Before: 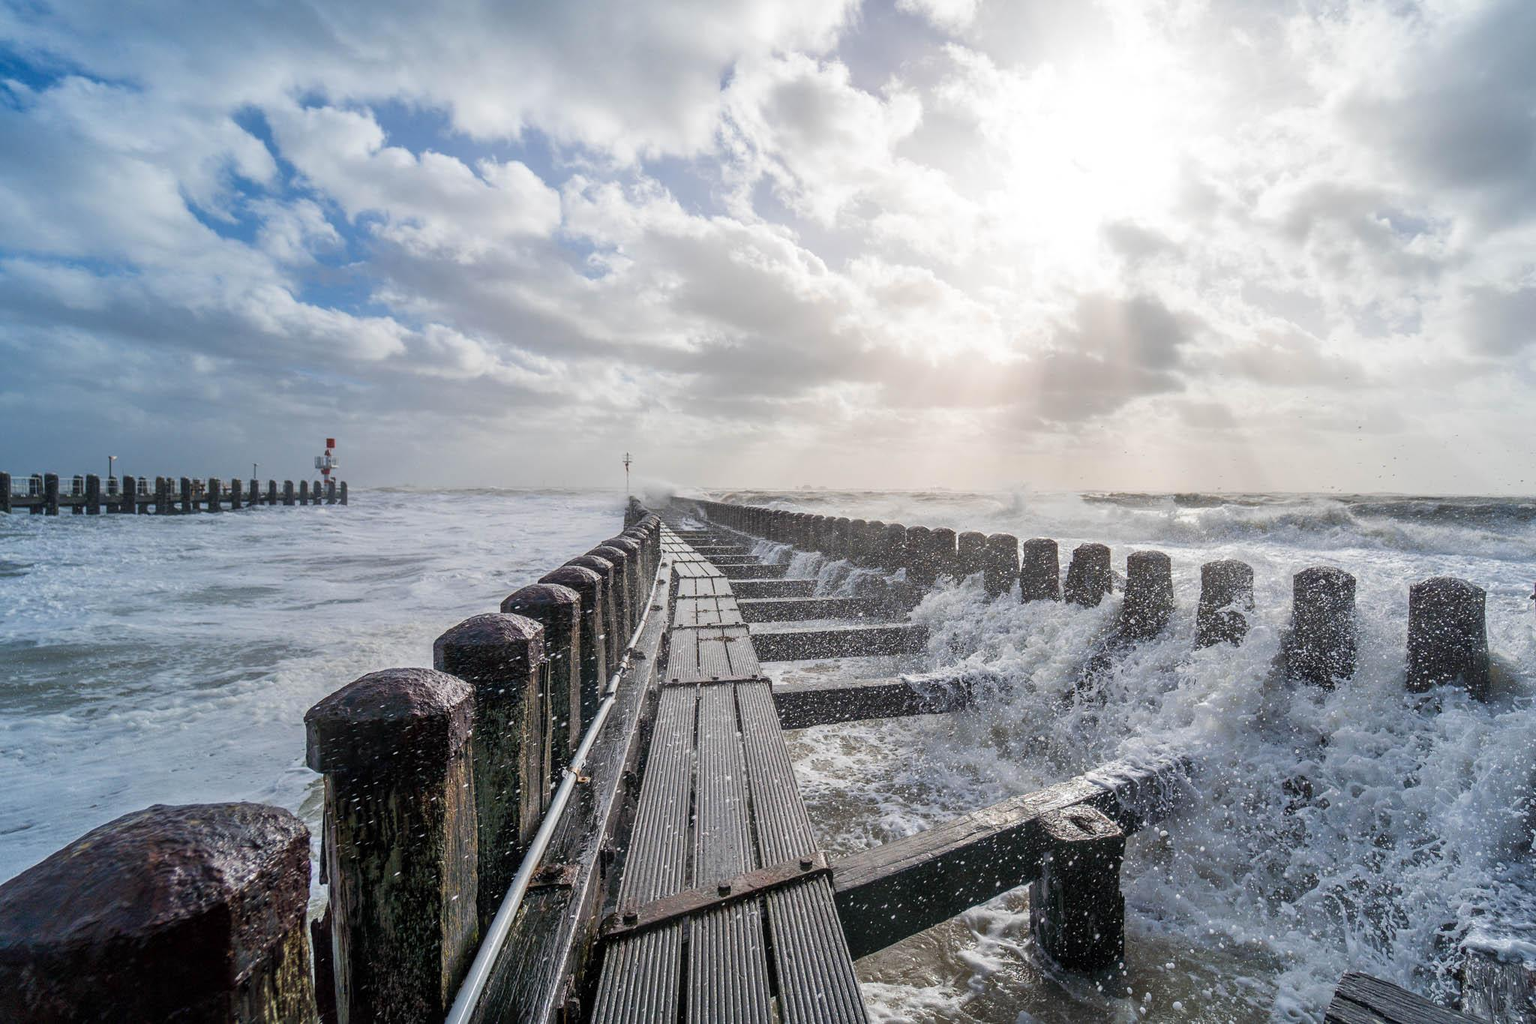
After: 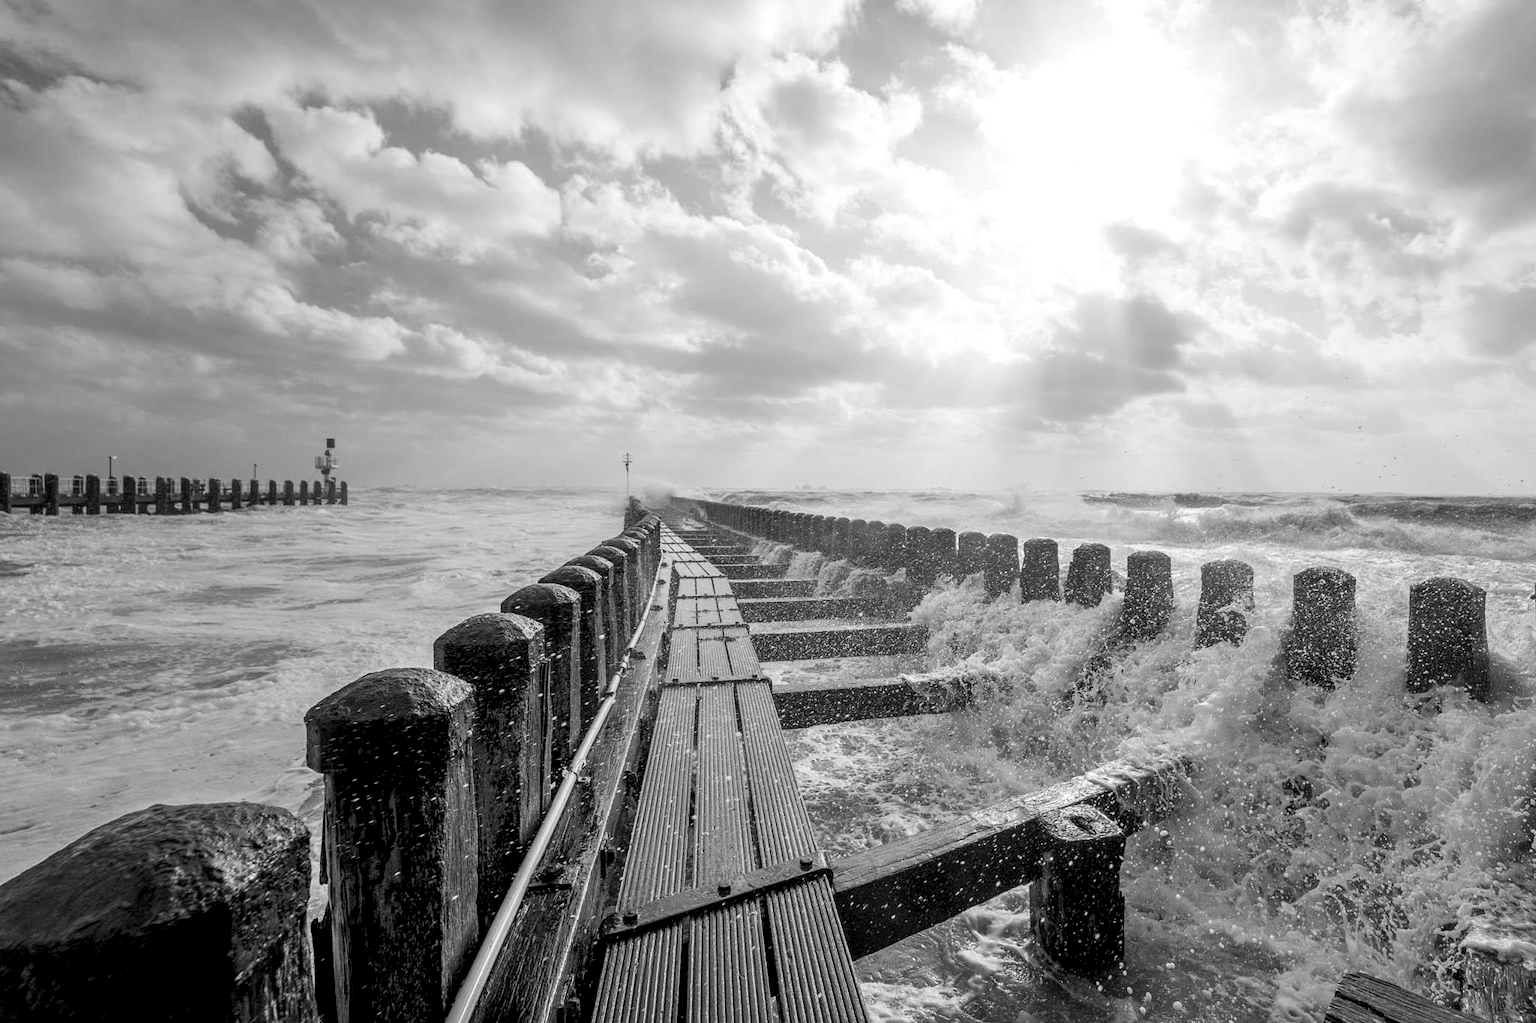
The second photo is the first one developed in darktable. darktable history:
exposure: black level correction 0.007, exposure 0.093 EV, compensate highlight preservation false
monochrome: a 1.94, b -0.638
